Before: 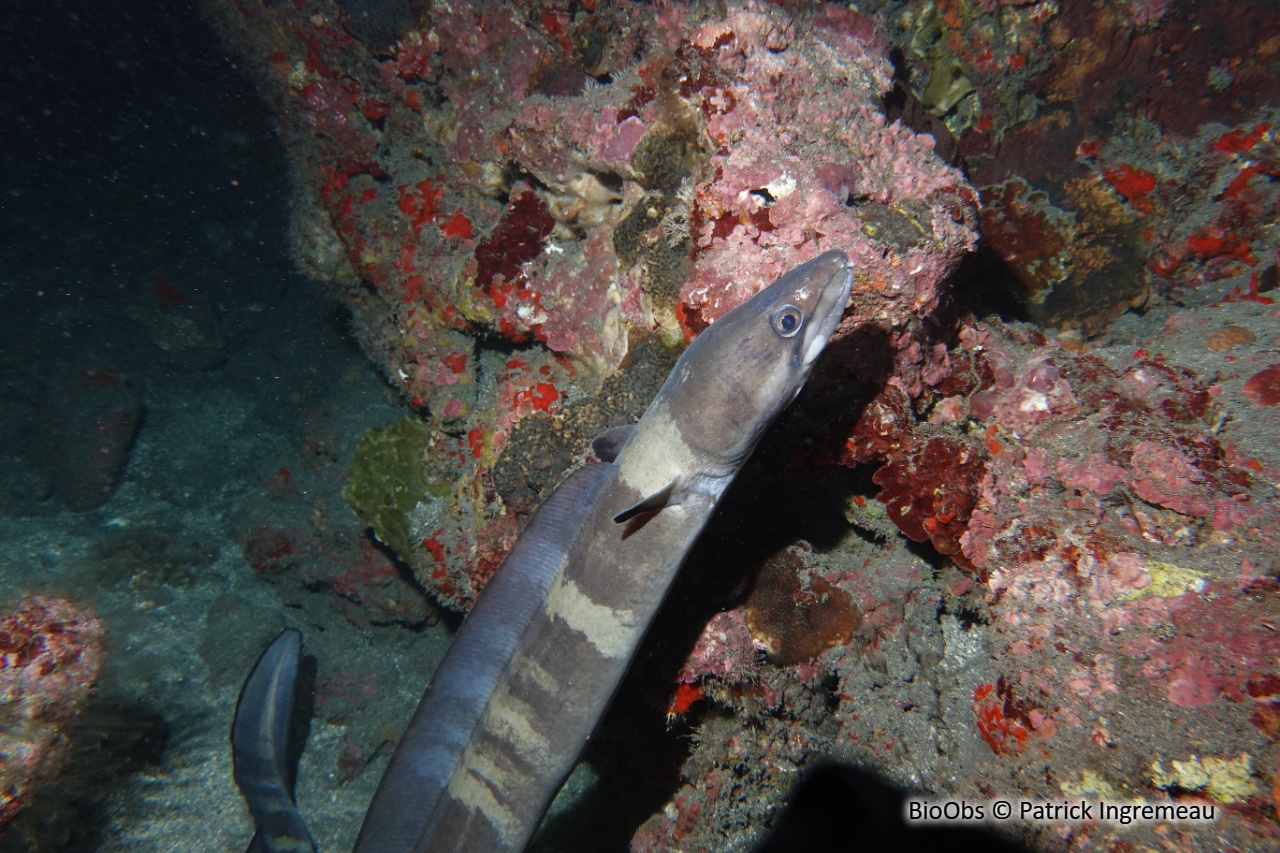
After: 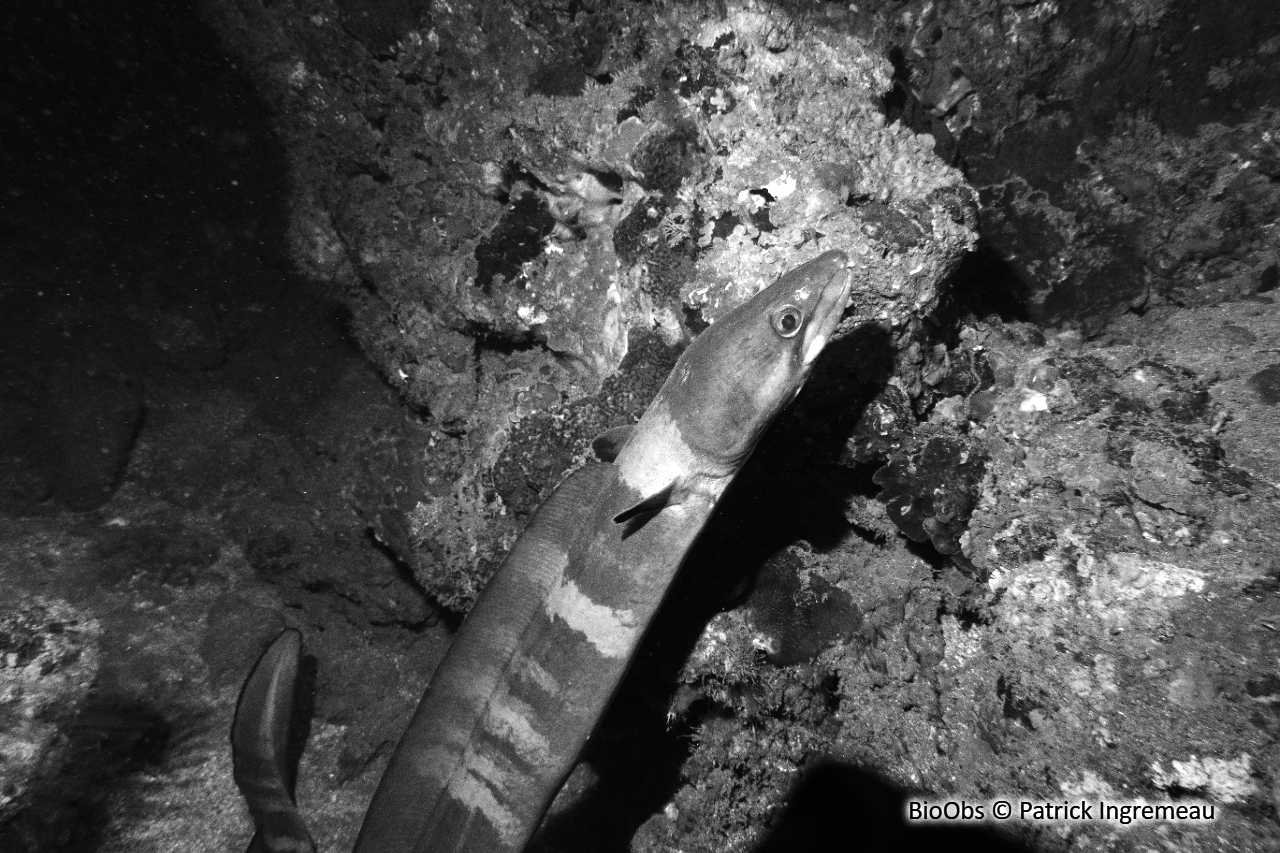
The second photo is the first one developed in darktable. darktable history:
tone equalizer: -8 EV -0.75 EV, -7 EV -0.7 EV, -6 EV -0.6 EV, -5 EV -0.4 EV, -3 EV 0.4 EV, -2 EV 0.6 EV, -1 EV 0.7 EV, +0 EV 0.75 EV, edges refinement/feathering 500, mask exposure compensation -1.57 EV, preserve details no
monochrome: on, module defaults
grain: coarseness 9.61 ISO, strength 35.62%
